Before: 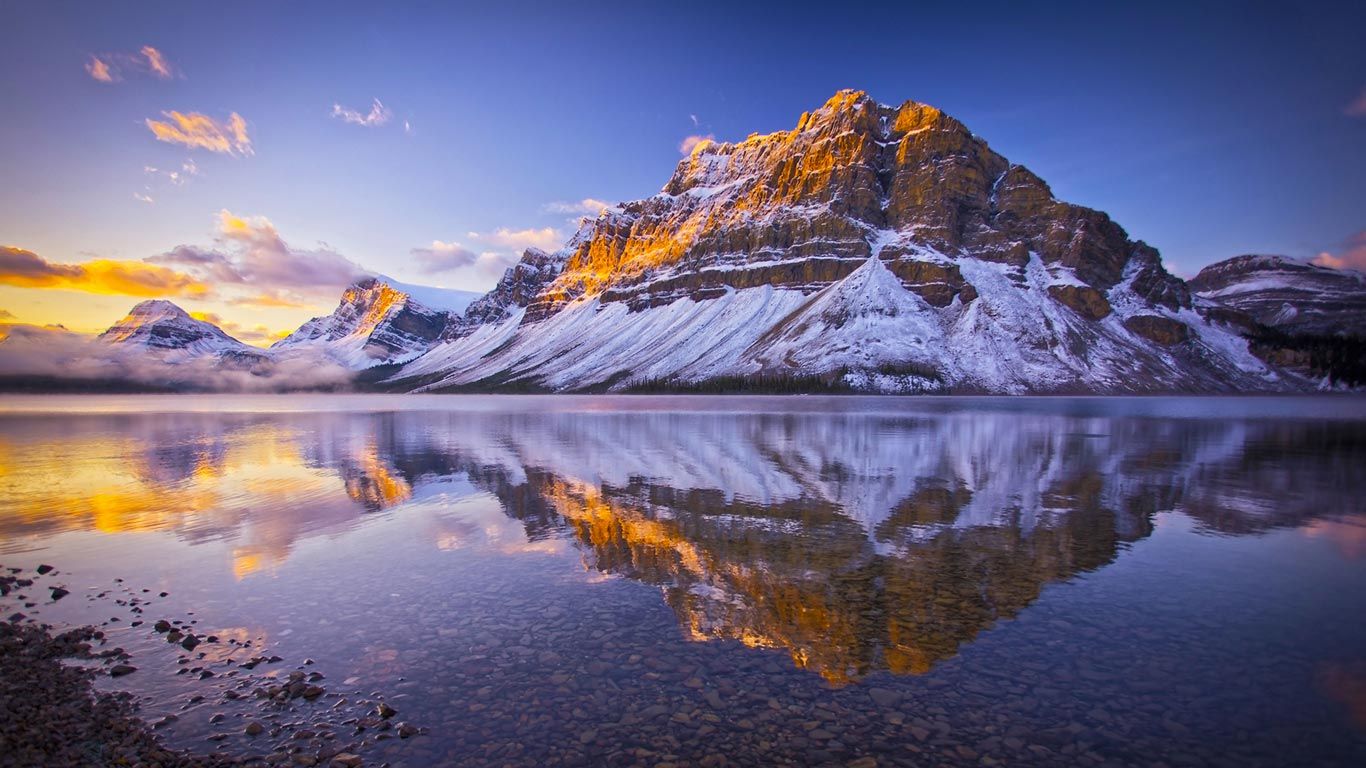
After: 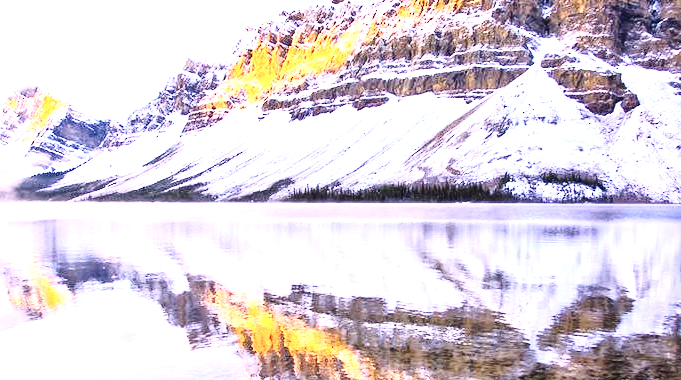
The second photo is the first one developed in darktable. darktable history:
tone equalizer: -8 EV -0.383 EV, -7 EV -0.403 EV, -6 EV -0.358 EV, -5 EV -0.219 EV, -3 EV 0.201 EV, -2 EV 0.319 EV, -1 EV 0.364 EV, +0 EV 0.386 EV, edges refinement/feathering 500, mask exposure compensation -1.57 EV, preserve details no
exposure: black level correction 0, exposure 1.688 EV, compensate highlight preservation false
tone curve: curves: ch0 [(0.021, 0) (0.104, 0.052) (0.496, 0.526) (0.737, 0.783) (1, 1)], preserve colors none
color zones: curves: ch0 [(0, 0.5) (0.143, 0.5) (0.286, 0.5) (0.429, 0.504) (0.571, 0.5) (0.714, 0.509) (0.857, 0.5) (1, 0.5)]; ch1 [(0, 0.425) (0.143, 0.425) (0.286, 0.375) (0.429, 0.405) (0.571, 0.5) (0.714, 0.47) (0.857, 0.425) (1, 0.435)]; ch2 [(0, 0.5) (0.143, 0.5) (0.286, 0.5) (0.429, 0.517) (0.571, 0.5) (0.714, 0.51) (0.857, 0.5) (1, 0.5)]
contrast brightness saturation: contrast 0.276
crop: left 24.77%, top 25.072%, right 25.318%, bottom 25.398%
